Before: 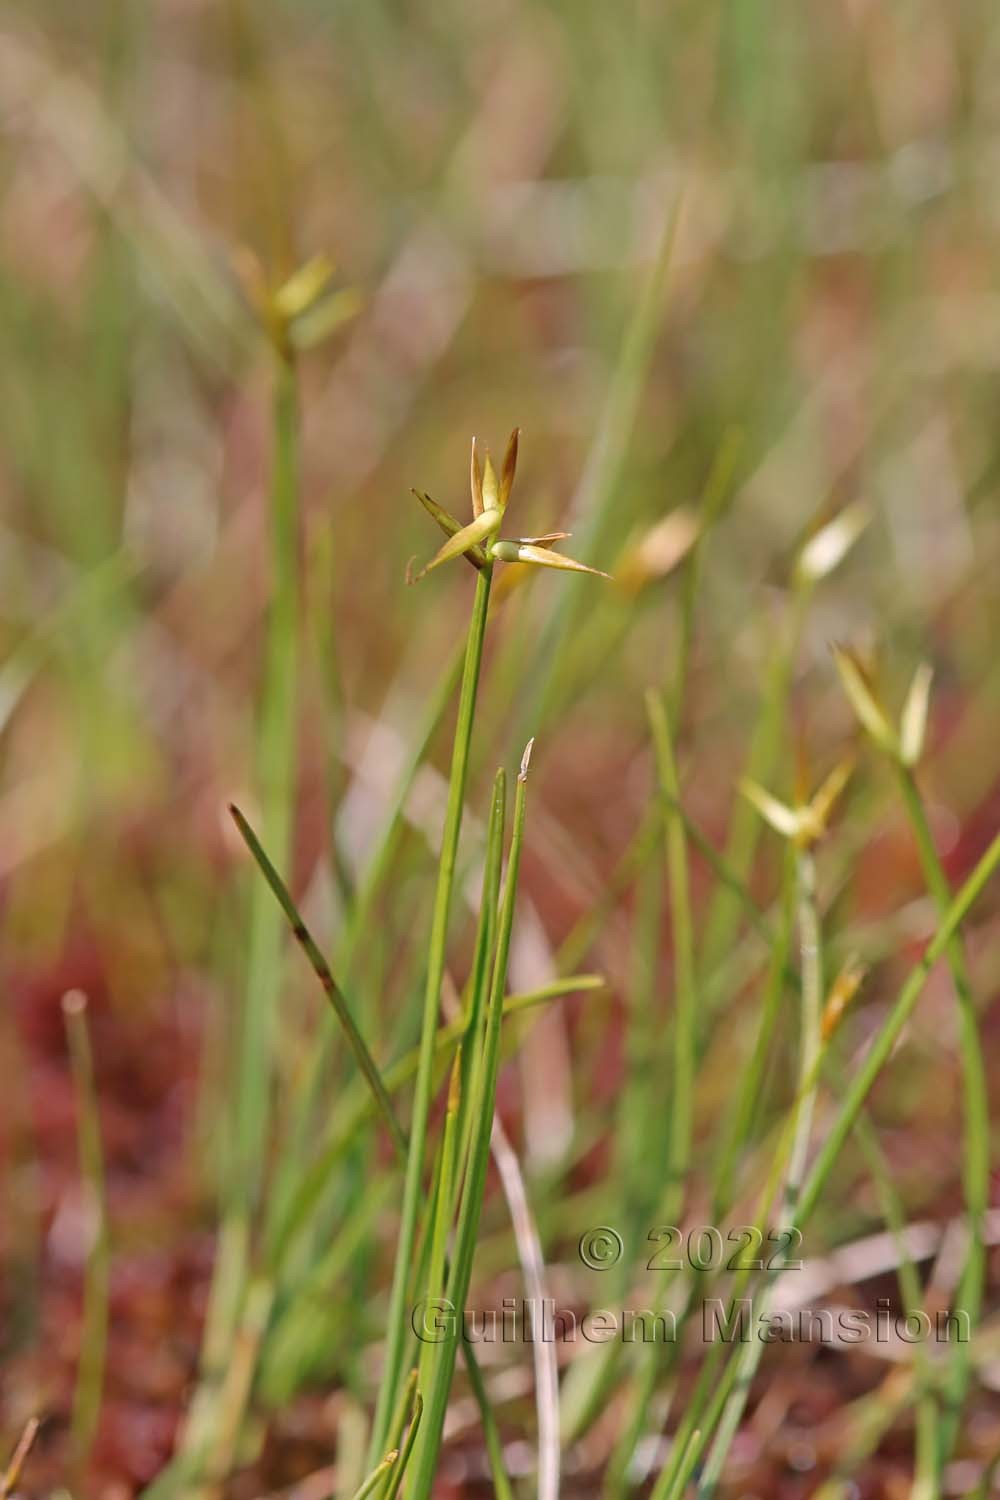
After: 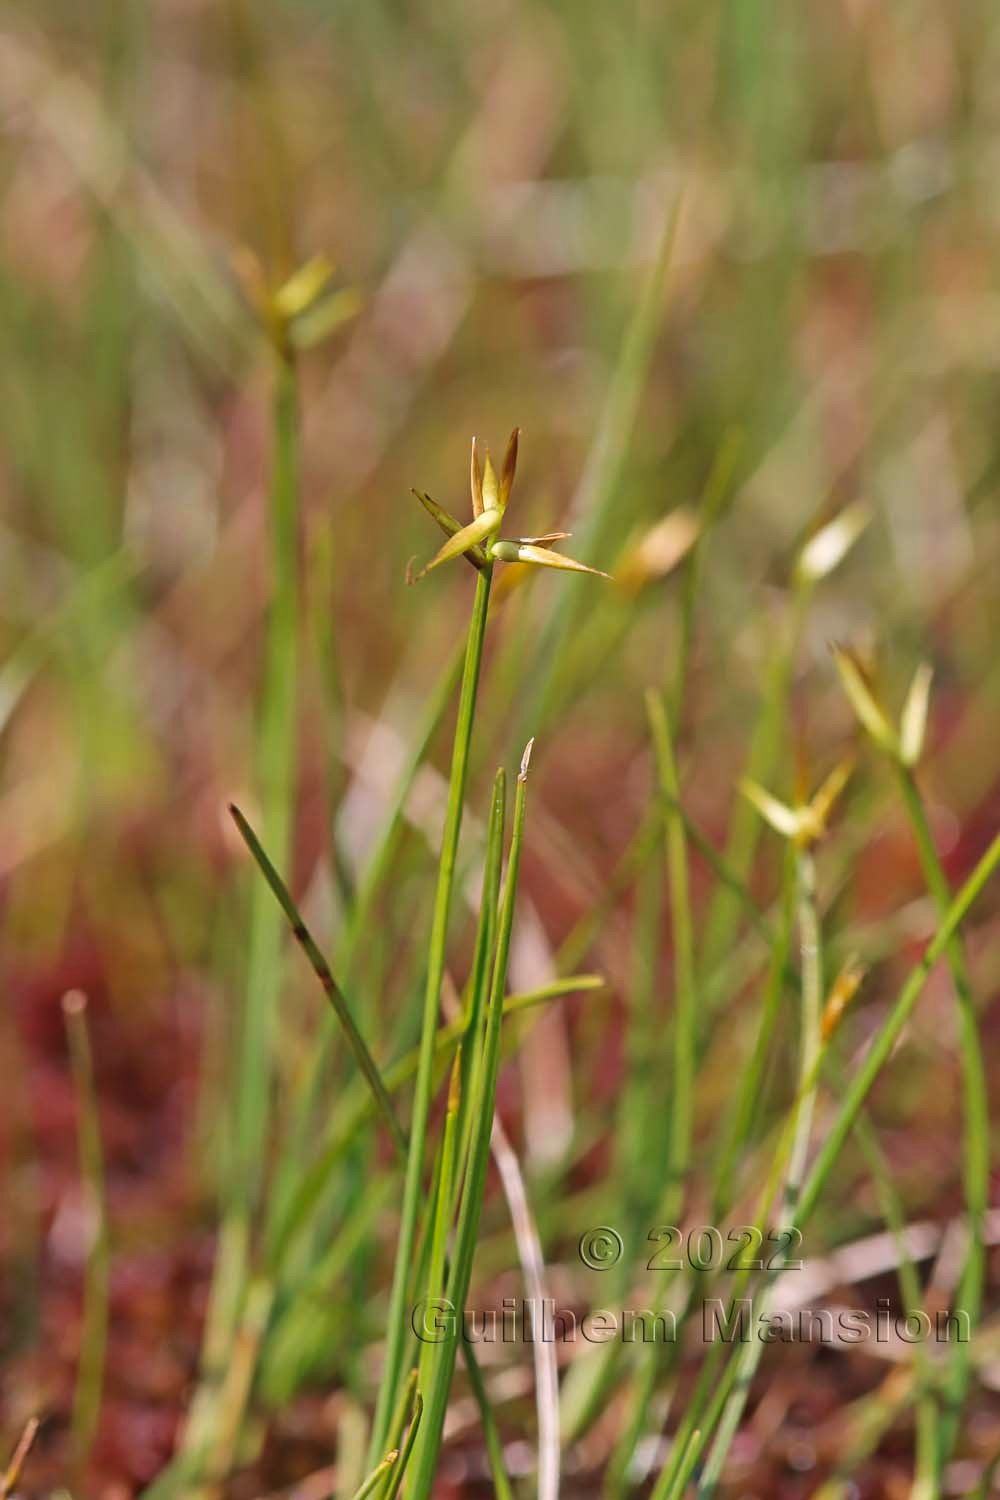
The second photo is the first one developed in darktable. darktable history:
tone curve: curves: ch0 [(0, 0) (0.003, 0.038) (0.011, 0.035) (0.025, 0.03) (0.044, 0.044) (0.069, 0.062) (0.1, 0.087) (0.136, 0.114) (0.177, 0.15) (0.224, 0.193) (0.277, 0.242) (0.335, 0.299) (0.399, 0.361) (0.468, 0.437) (0.543, 0.521) (0.623, 0.614) (0.709, 0.717) (0.801, 0.817) (0.898, 0.913) (1, 1)], preserve colors none
